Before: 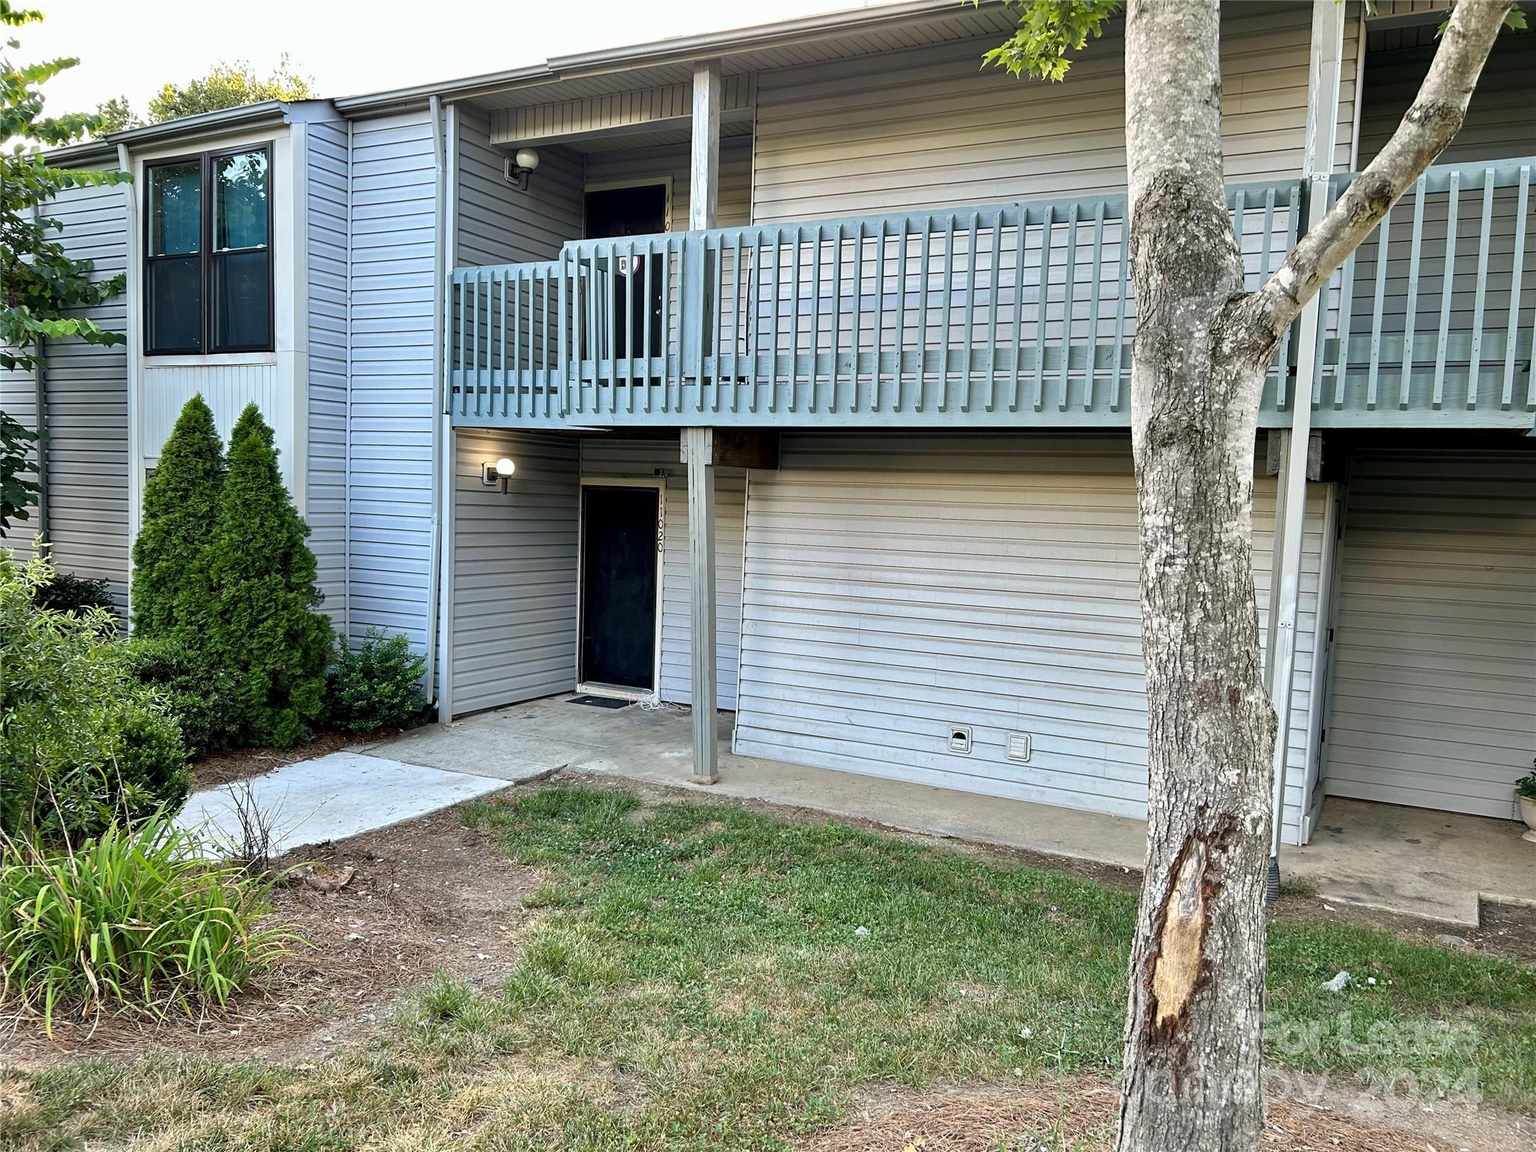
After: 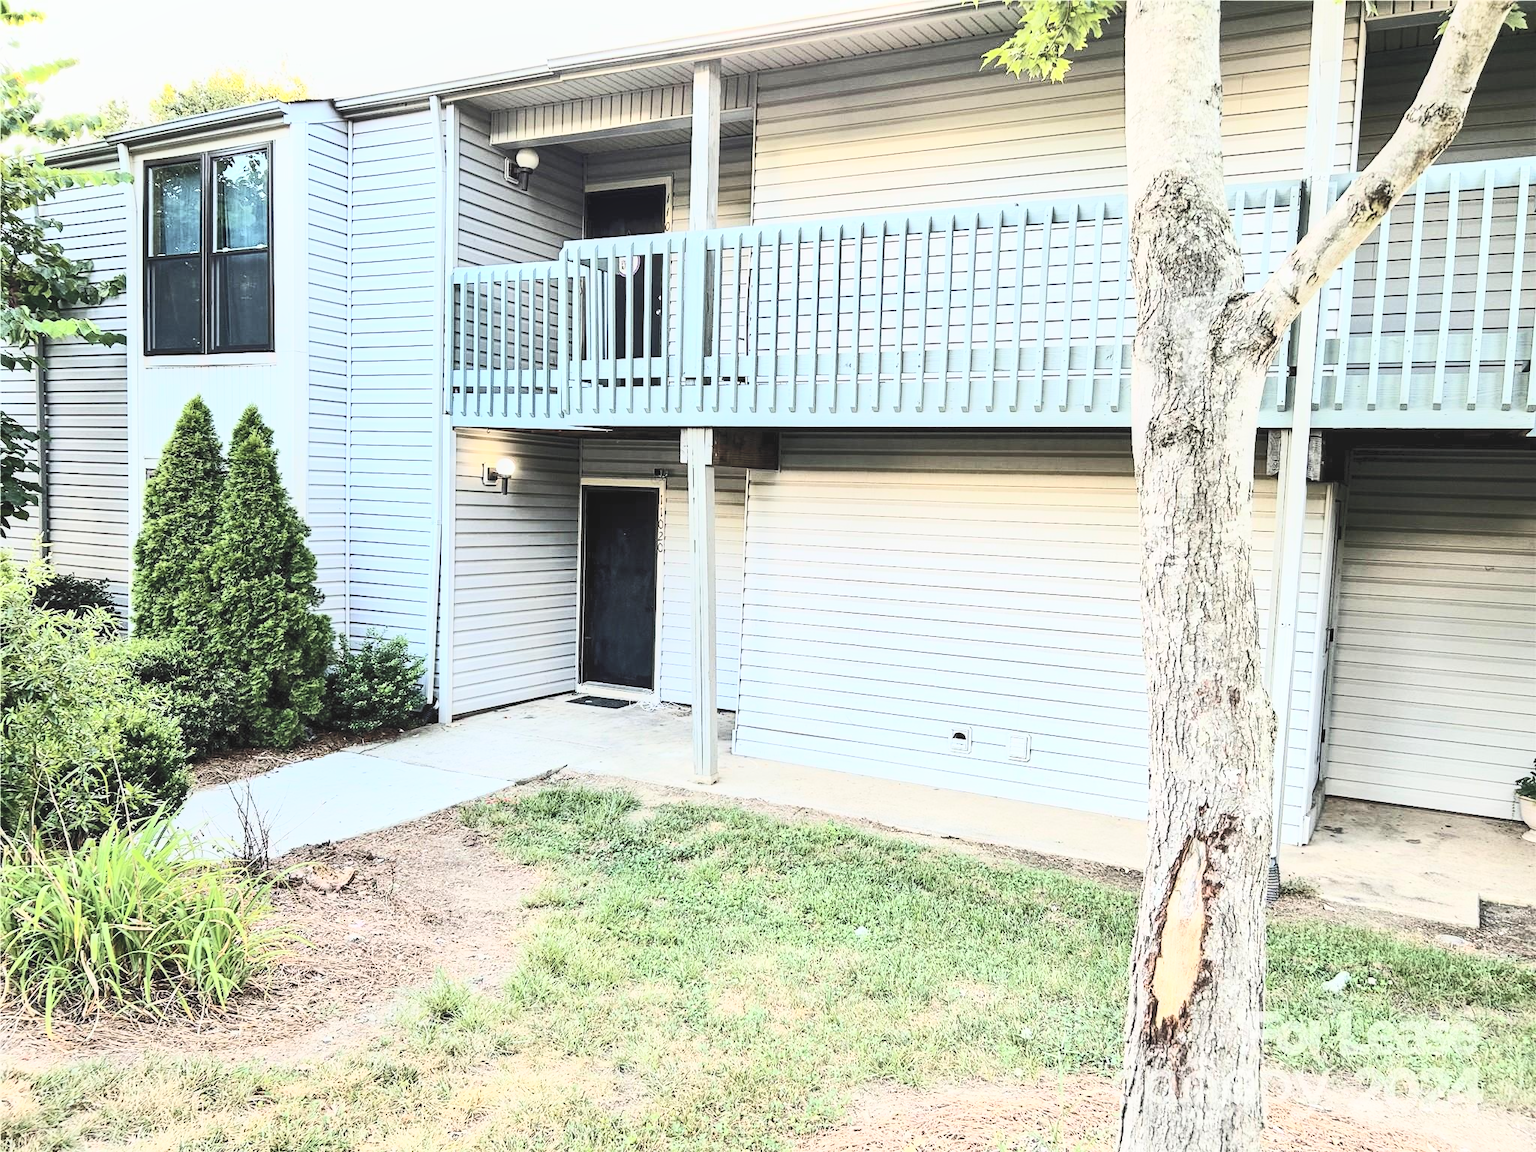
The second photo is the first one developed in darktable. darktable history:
base curve: curves: ch0 [(0, 0) (0.028, 0.03) (0.121, 0.232) (0.46, 0.748) (0.859, 0.968) (1, 1)]
local contrast: detail 109%
contrast brightness saturation: contrast 0.441, brightness 0.555, saturation -0.191
